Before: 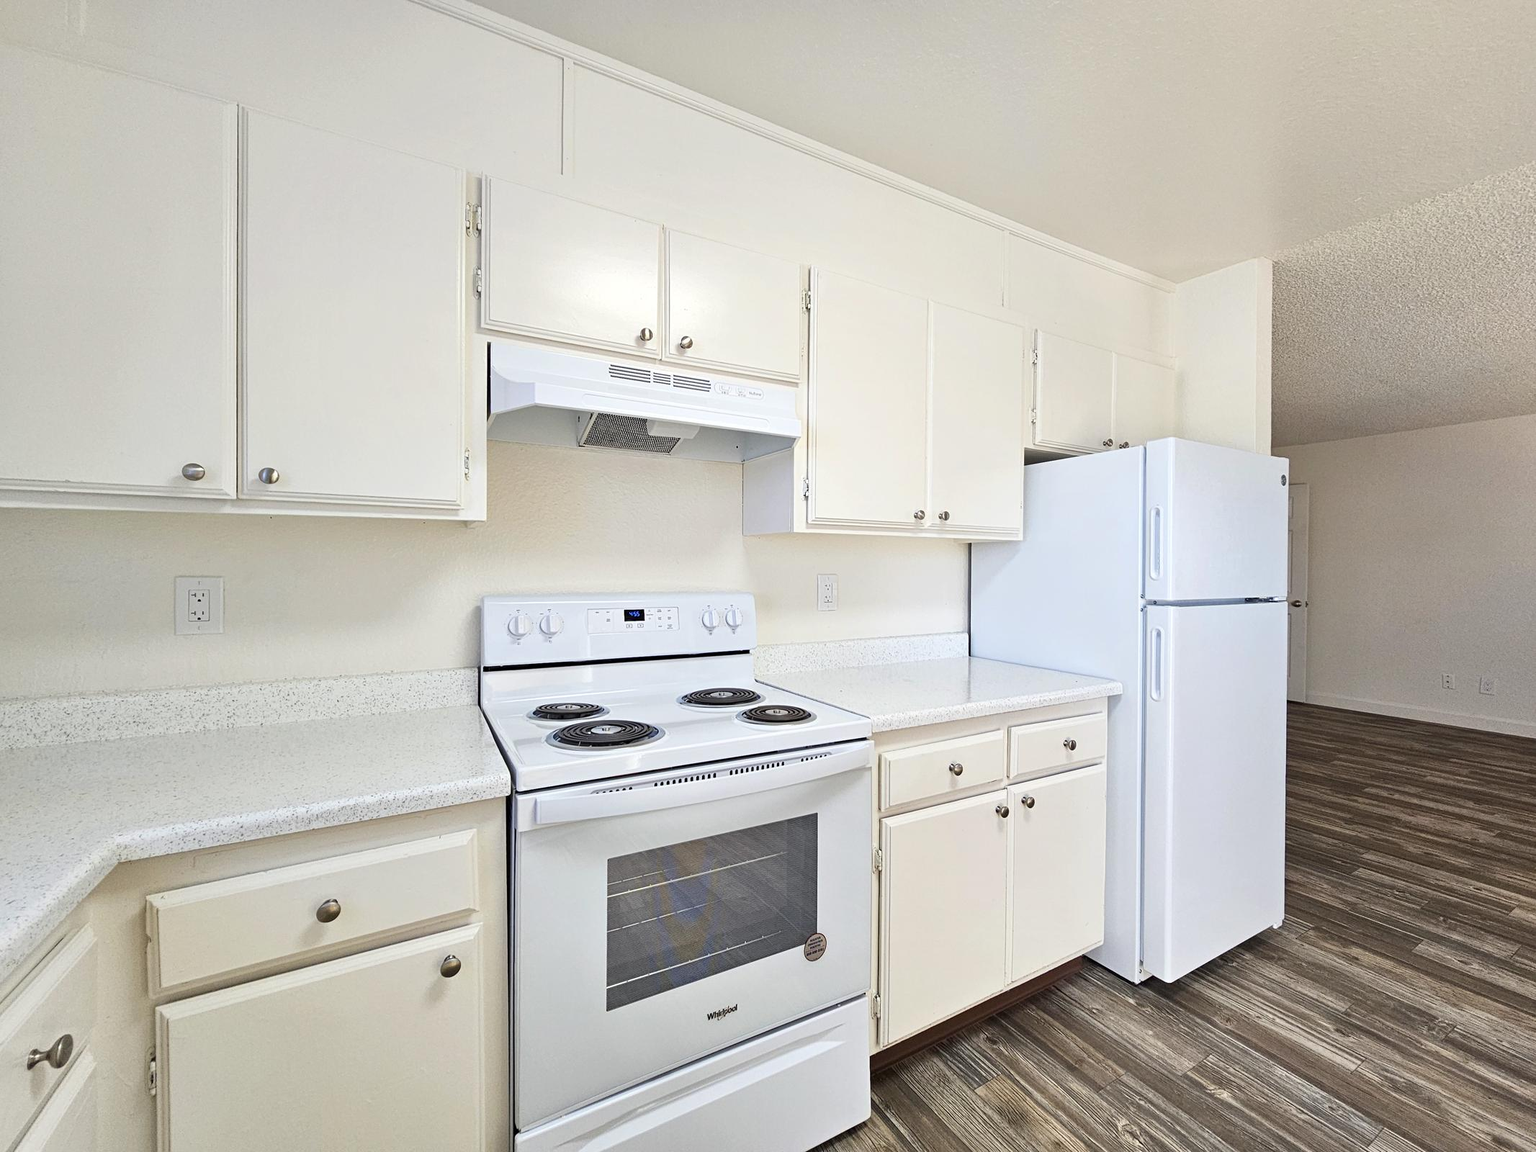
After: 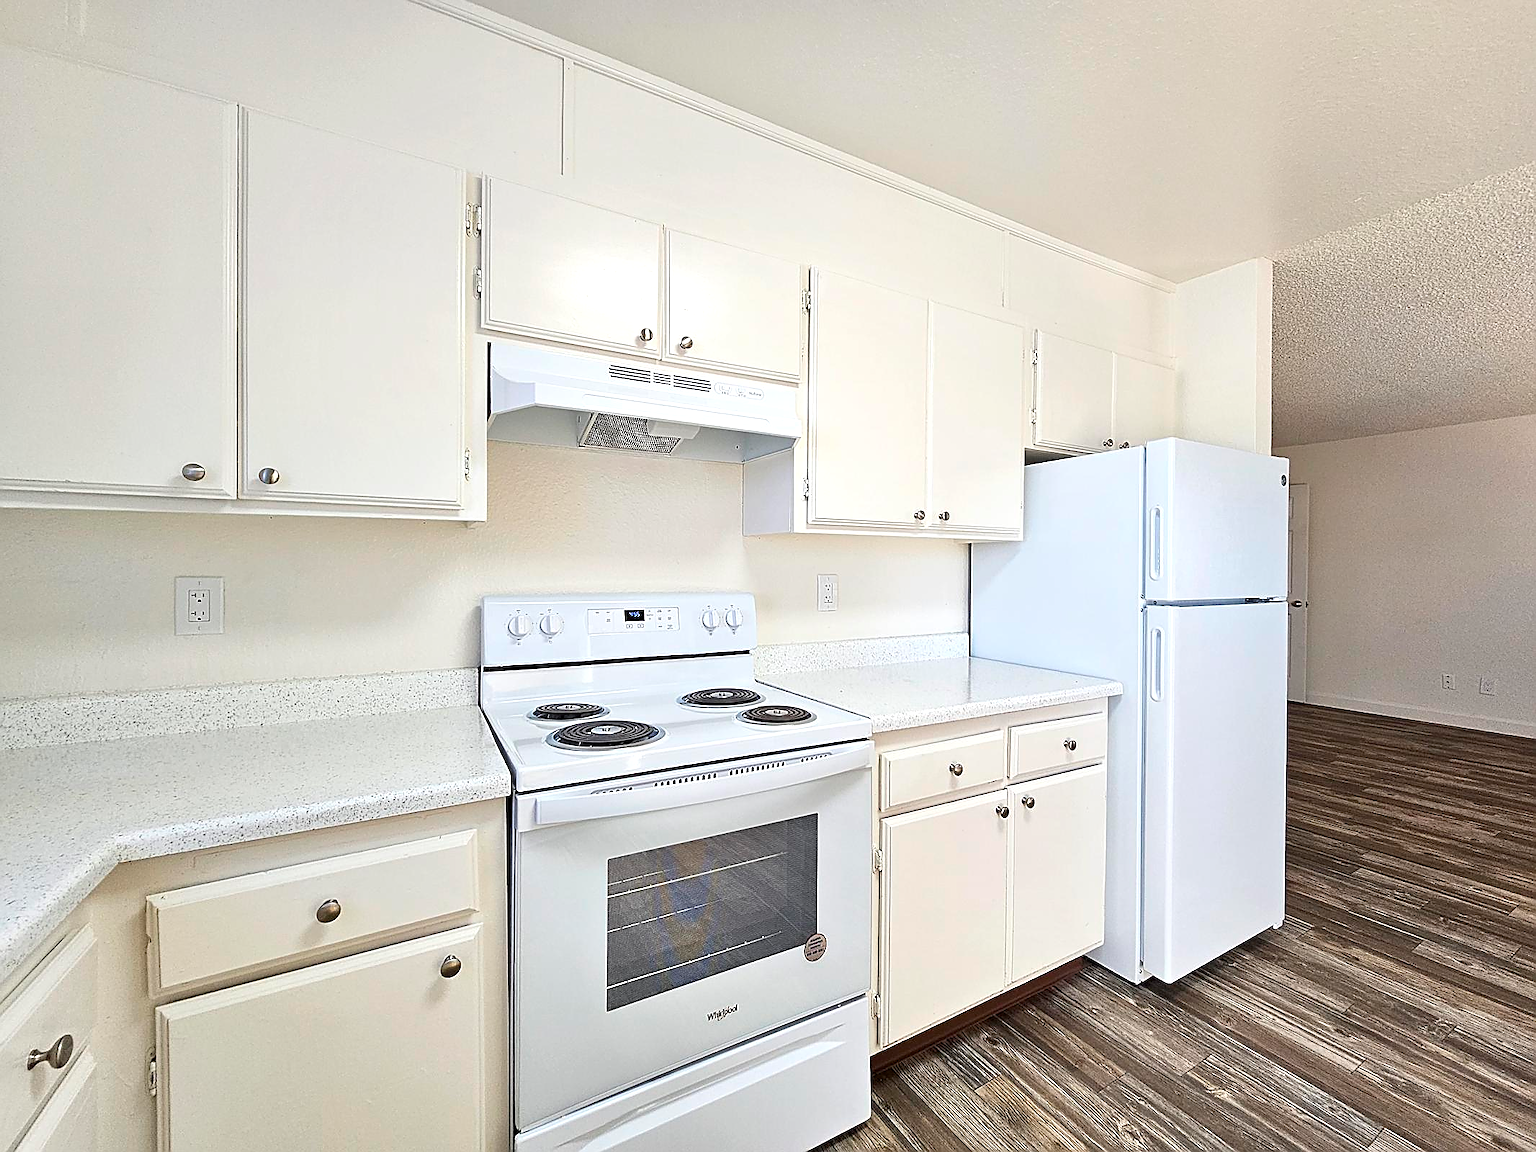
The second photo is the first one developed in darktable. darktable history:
contrast brightness saturation: contrast 0.034, brightness -0.03
levels: levels [0, 0.474, 0.947]
sharpen: radius 1.403, amount 1.261, threshold 0.727
